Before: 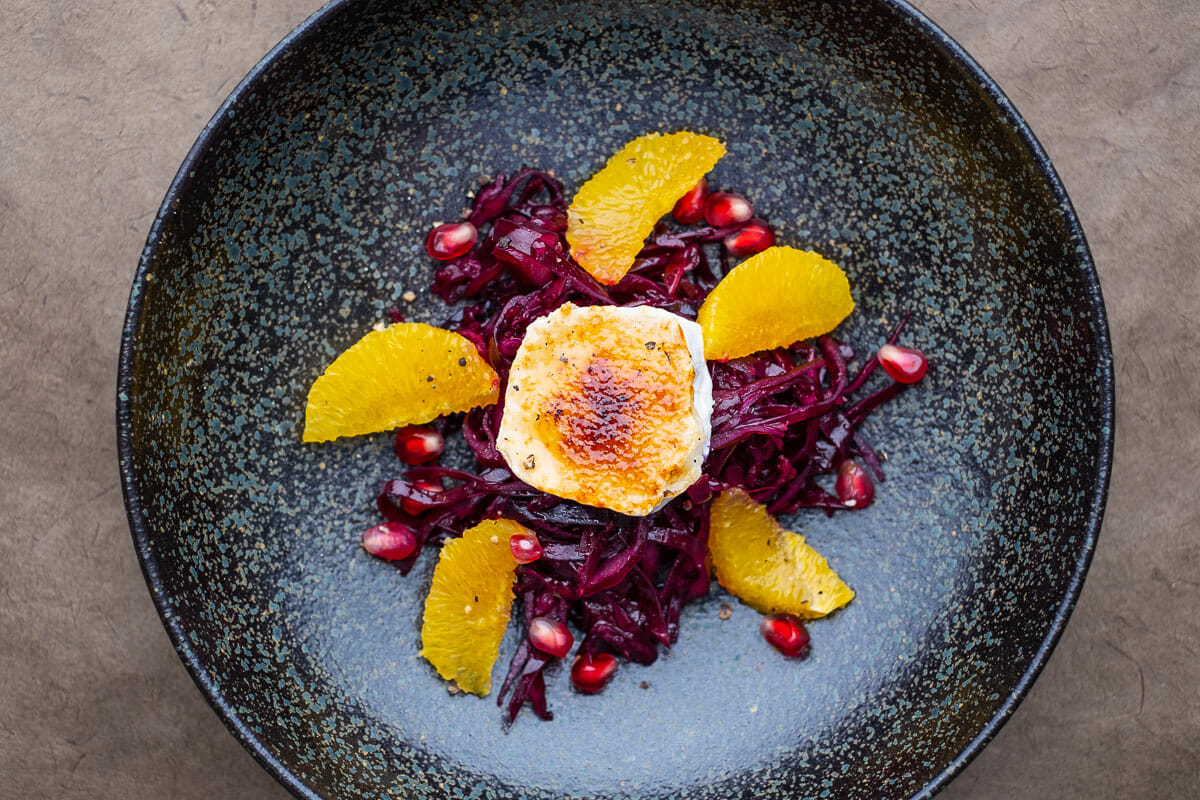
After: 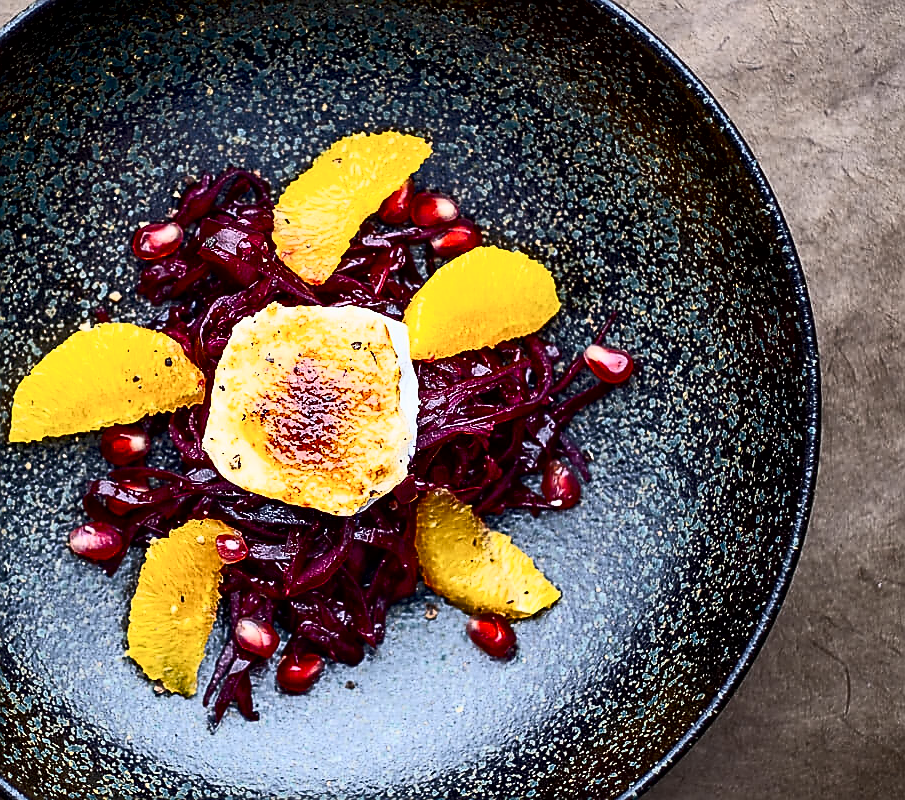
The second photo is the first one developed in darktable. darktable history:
crop and rotate: left 24.541%
contrast brightness saturation: contrast 0.615, brightness 0.34, saturation 0.136
exposure: black level correction 0.011, exposure -0.476 EV, compensate highlight preservation false
sharpen: radius 1.371, amount 1.263, threshold 0.829
